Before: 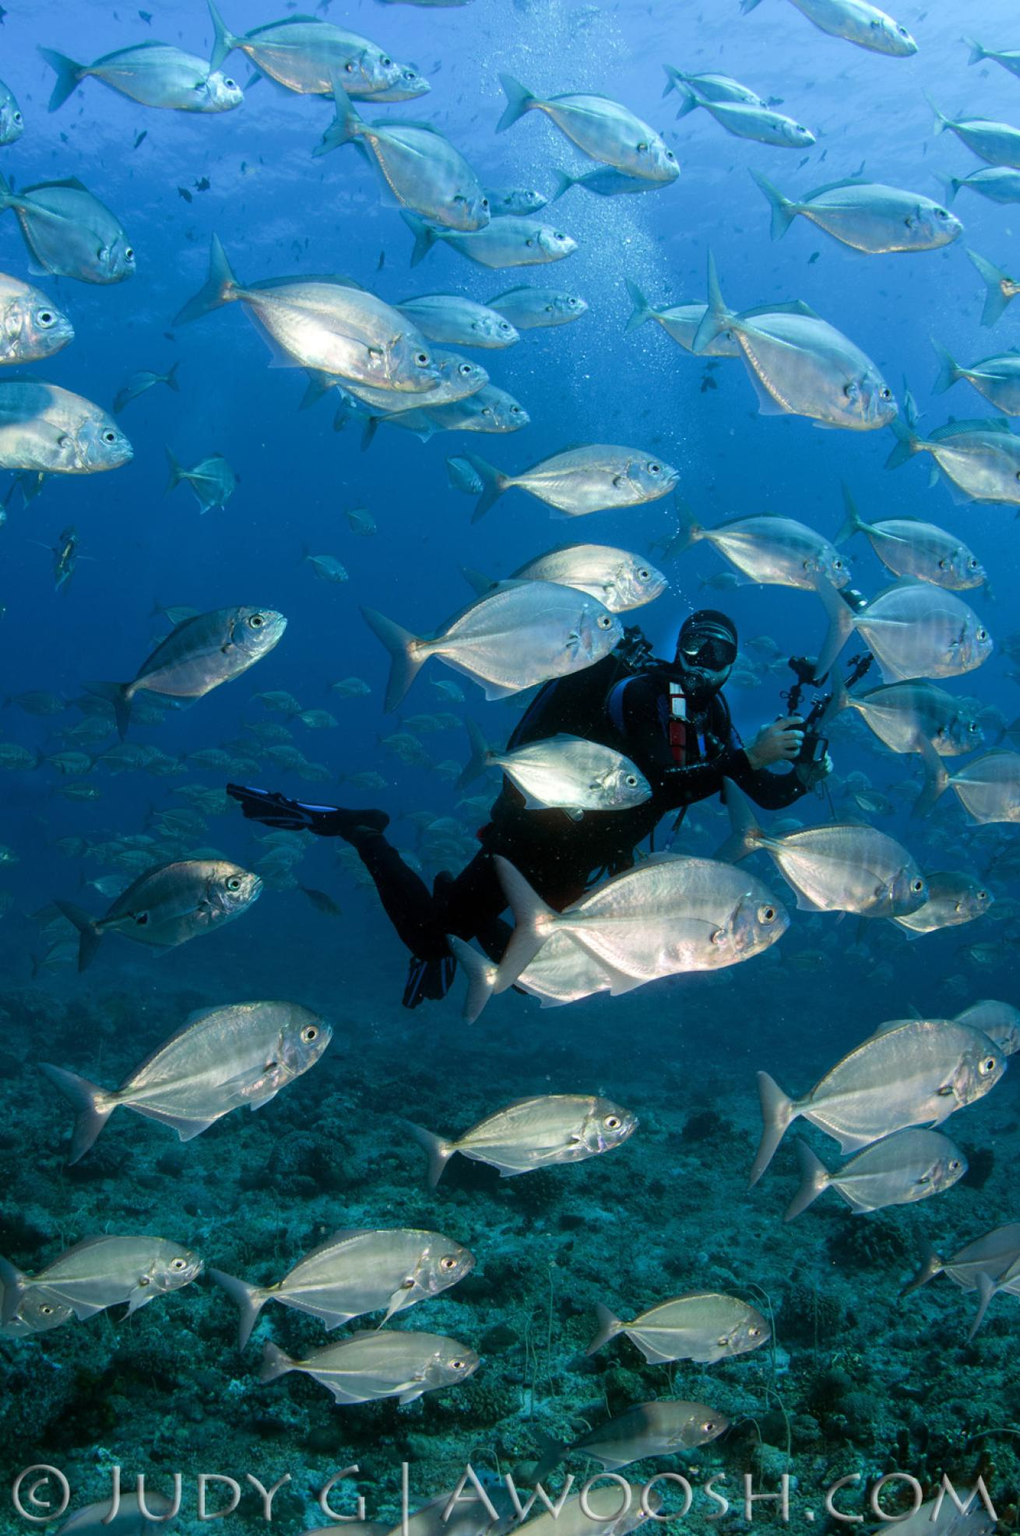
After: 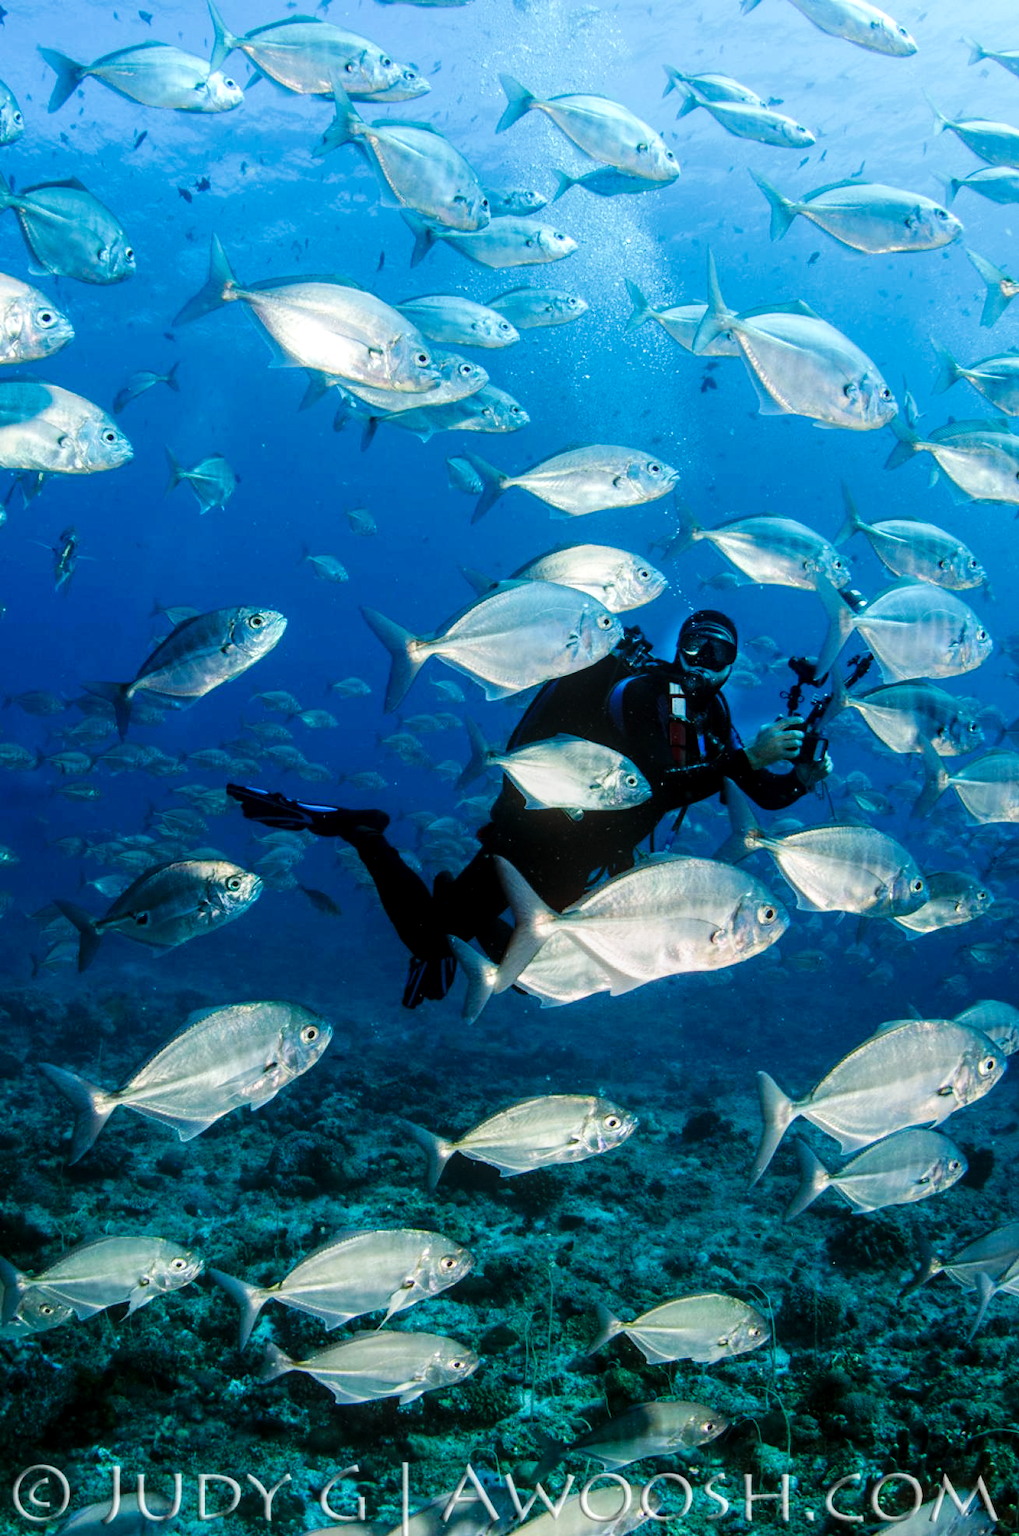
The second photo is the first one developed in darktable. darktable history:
base curve: curves: ch0 [(0, 0) (0.036, 0.025) (0.121, 0.166) (0.206, 0.329) (0.605, 0.79) (1, 1)], preserve colors none
local contrast: on, module defaults
